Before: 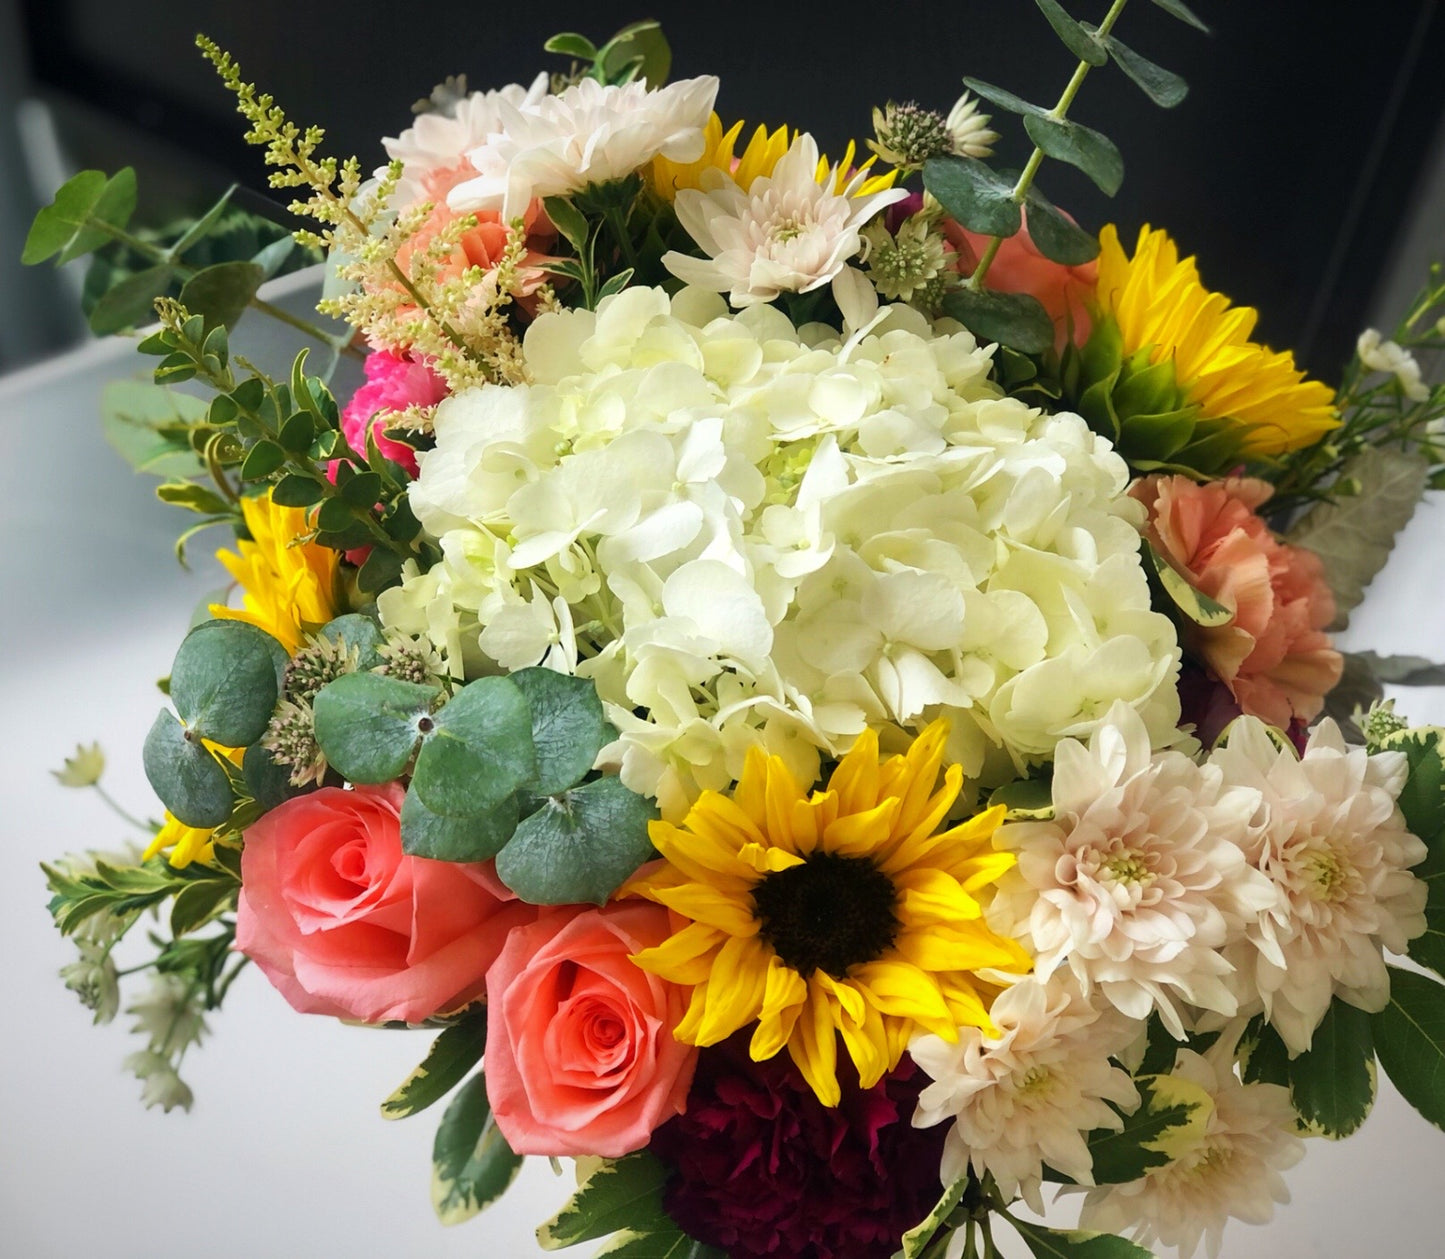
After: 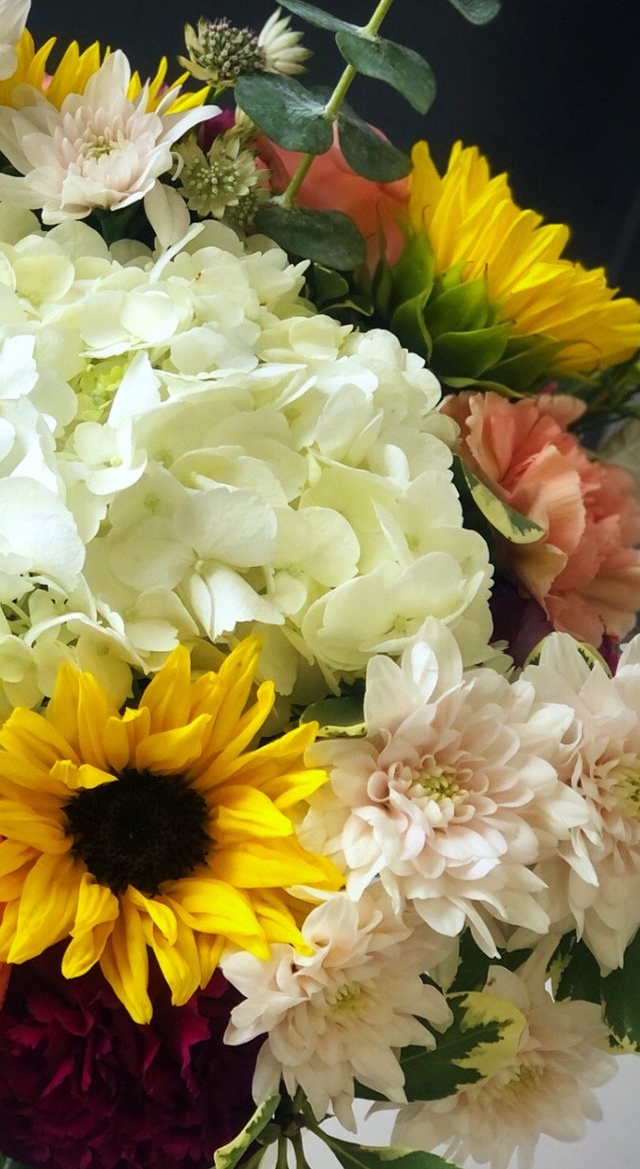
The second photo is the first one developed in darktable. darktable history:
white balance: red 0.967, blue 1.049
crop: left 47.628%, top 6.643%, right 7.874%
